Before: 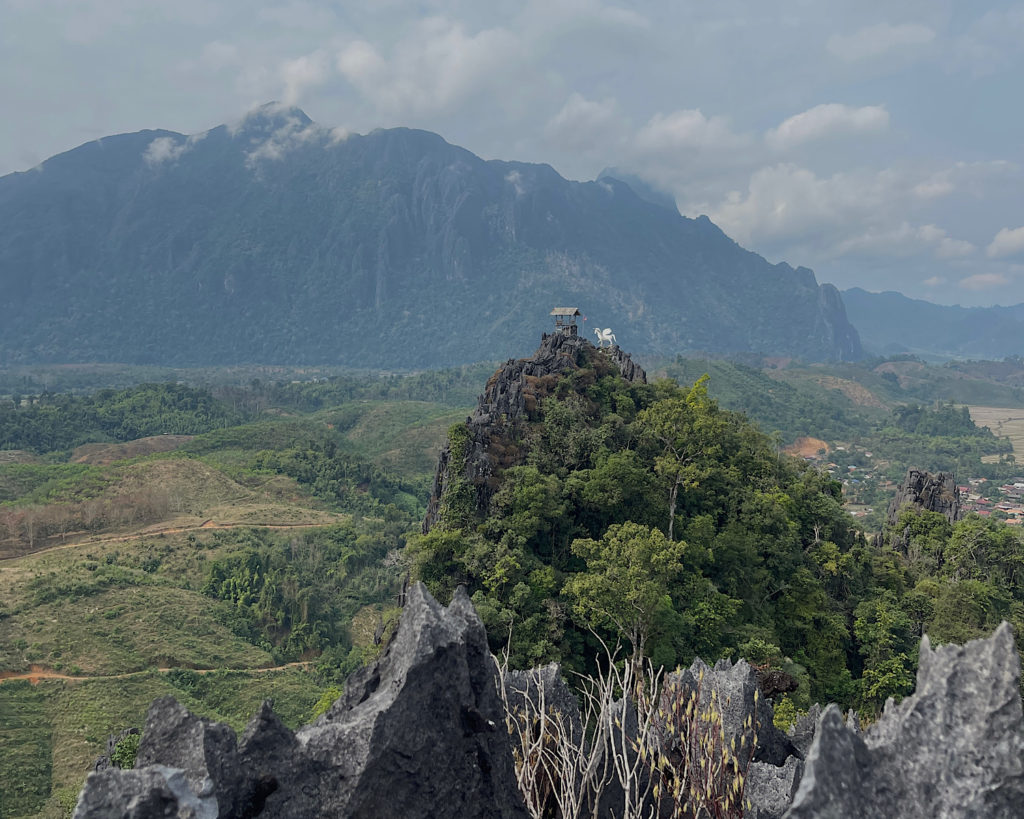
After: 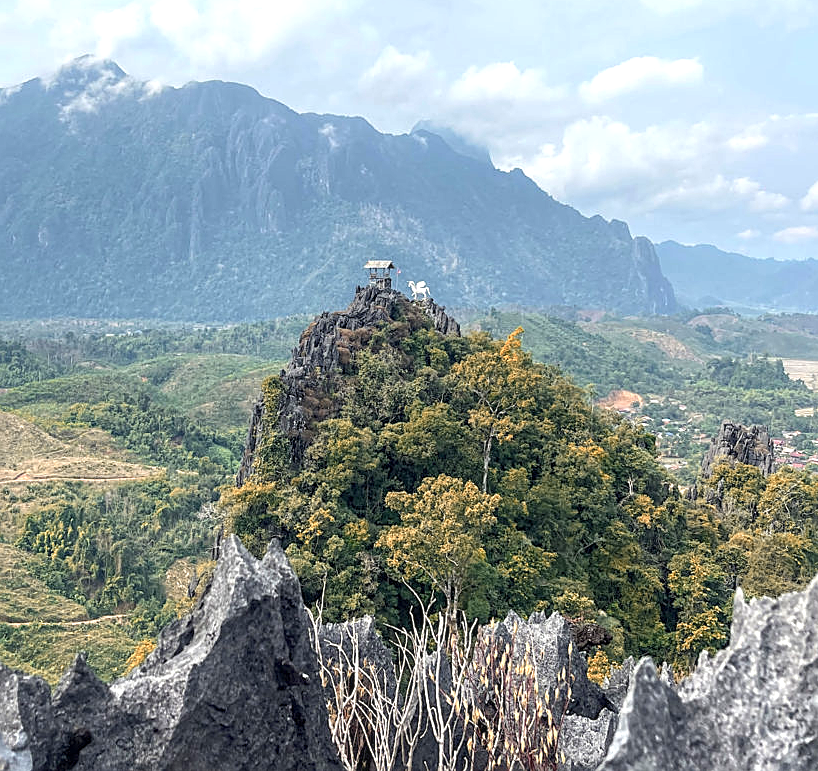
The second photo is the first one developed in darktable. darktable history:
sharpen: on, module defaults
crop and rotate: left 18.2%, top 5.846%, right 1.843%
local contrast: on, module defaults
levels: gray 59.39%
exposure: black level correction 0, exposure 1.2 EV, compensate highlight preservation false
color zones: curves: ch2 [(0, 0.5) (0.084, 0.497) (0.323, 0.335) (0.4, 0.497) (1, 0.5)]
